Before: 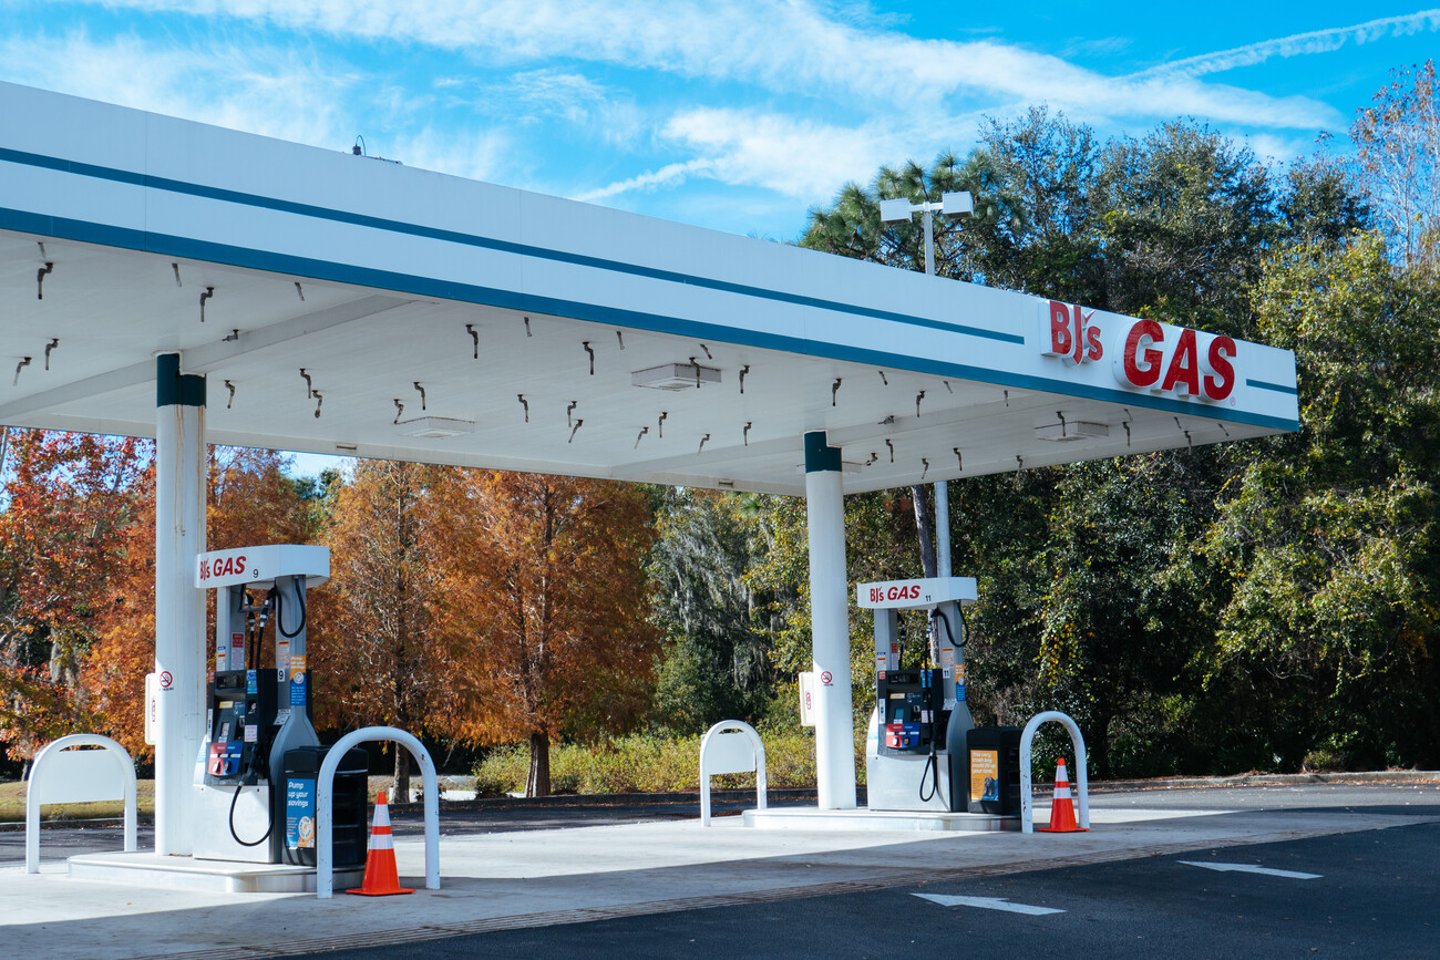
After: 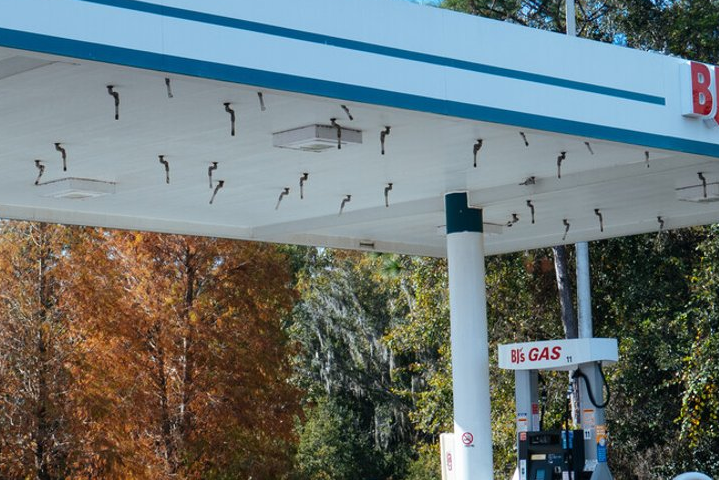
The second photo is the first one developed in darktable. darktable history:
crop: left 25%, top 25%, right 25%, bottom 25%
white balance: red 1, blue 1
